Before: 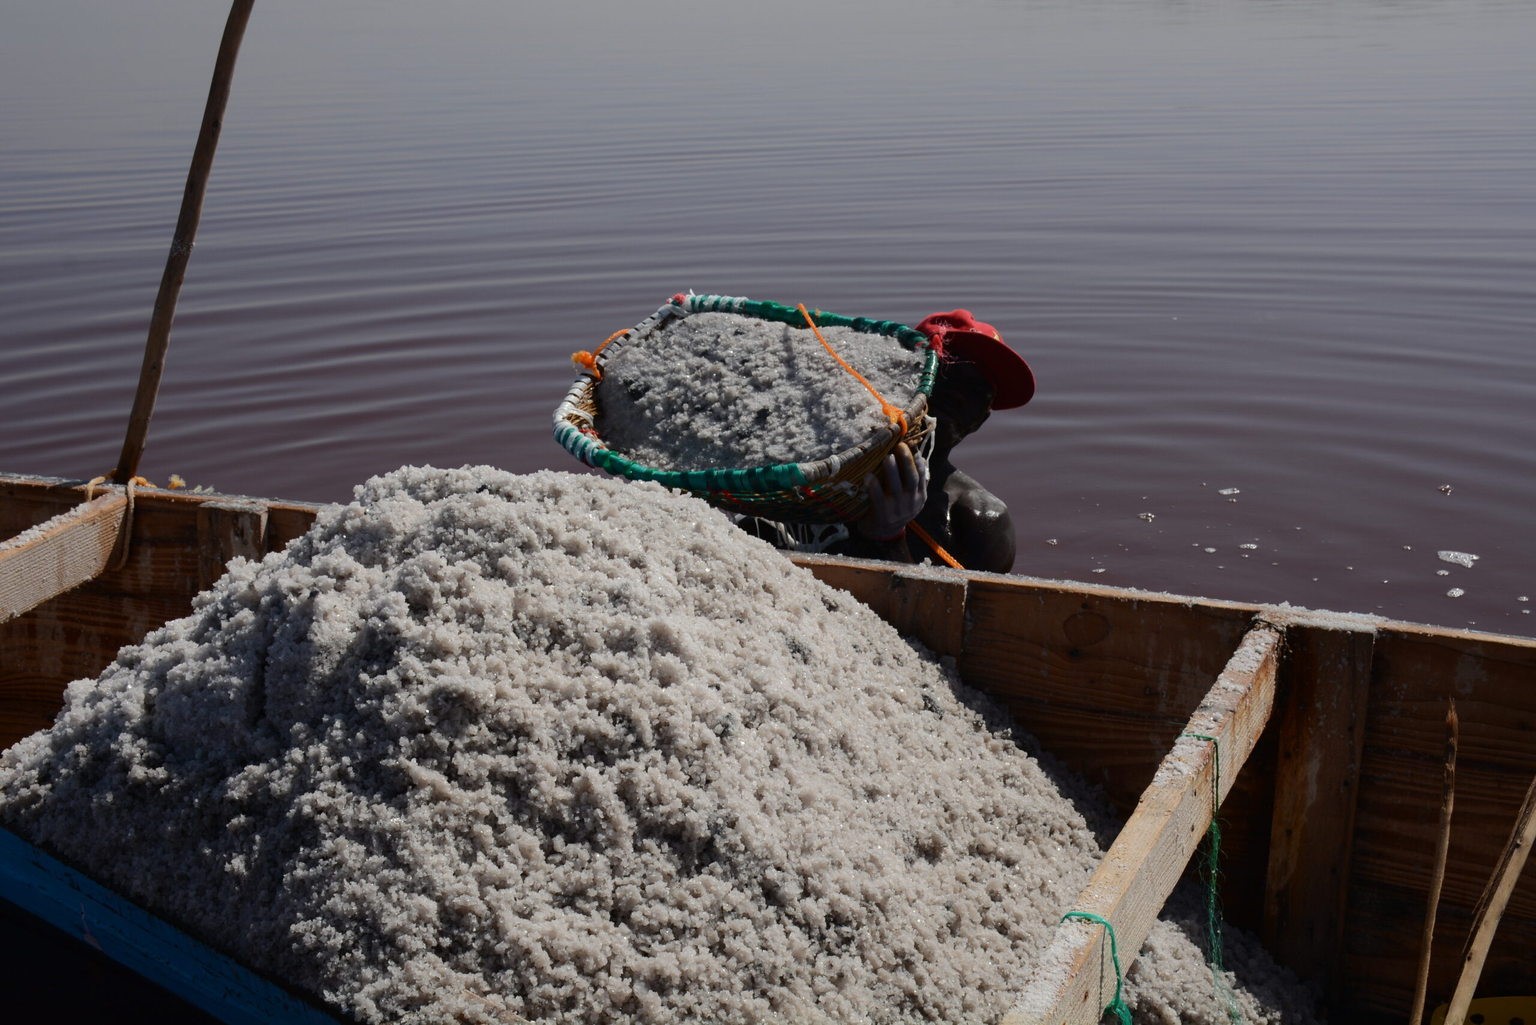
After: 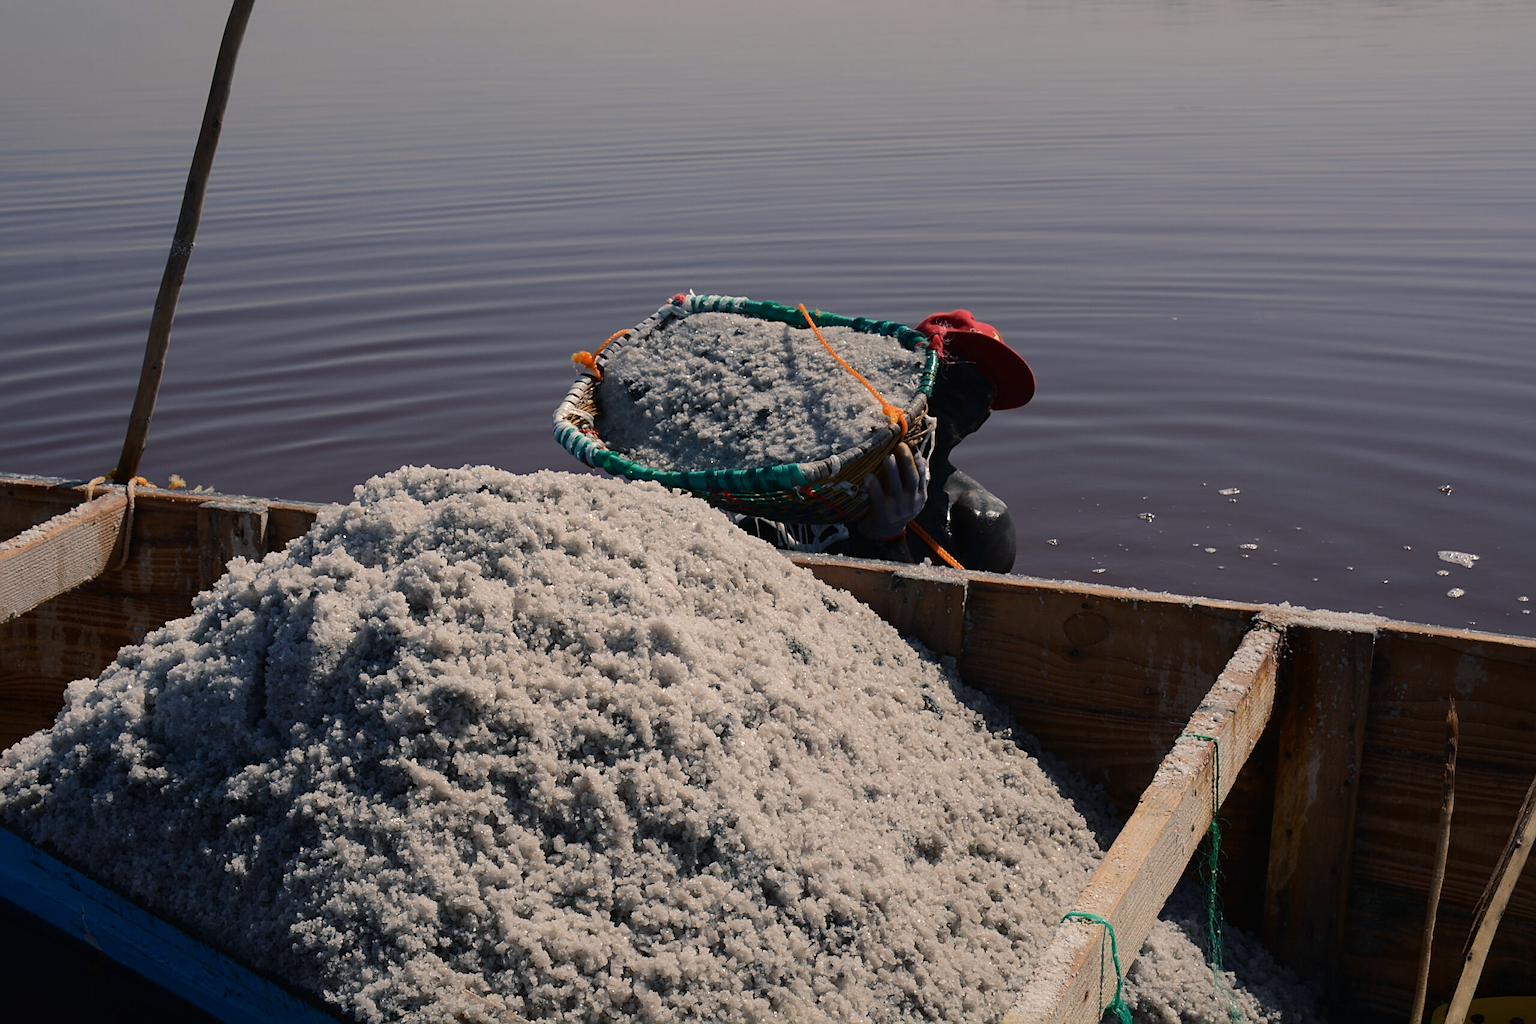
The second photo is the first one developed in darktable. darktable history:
color balance rgb: shadows lift › chroma 5.41%, shadows lift › hue 240°, highlights gain › chroma 3.74%, highlights gain › hue 60°, saturation formula JzAzBz (2021)
sharpen: on, module defaults
